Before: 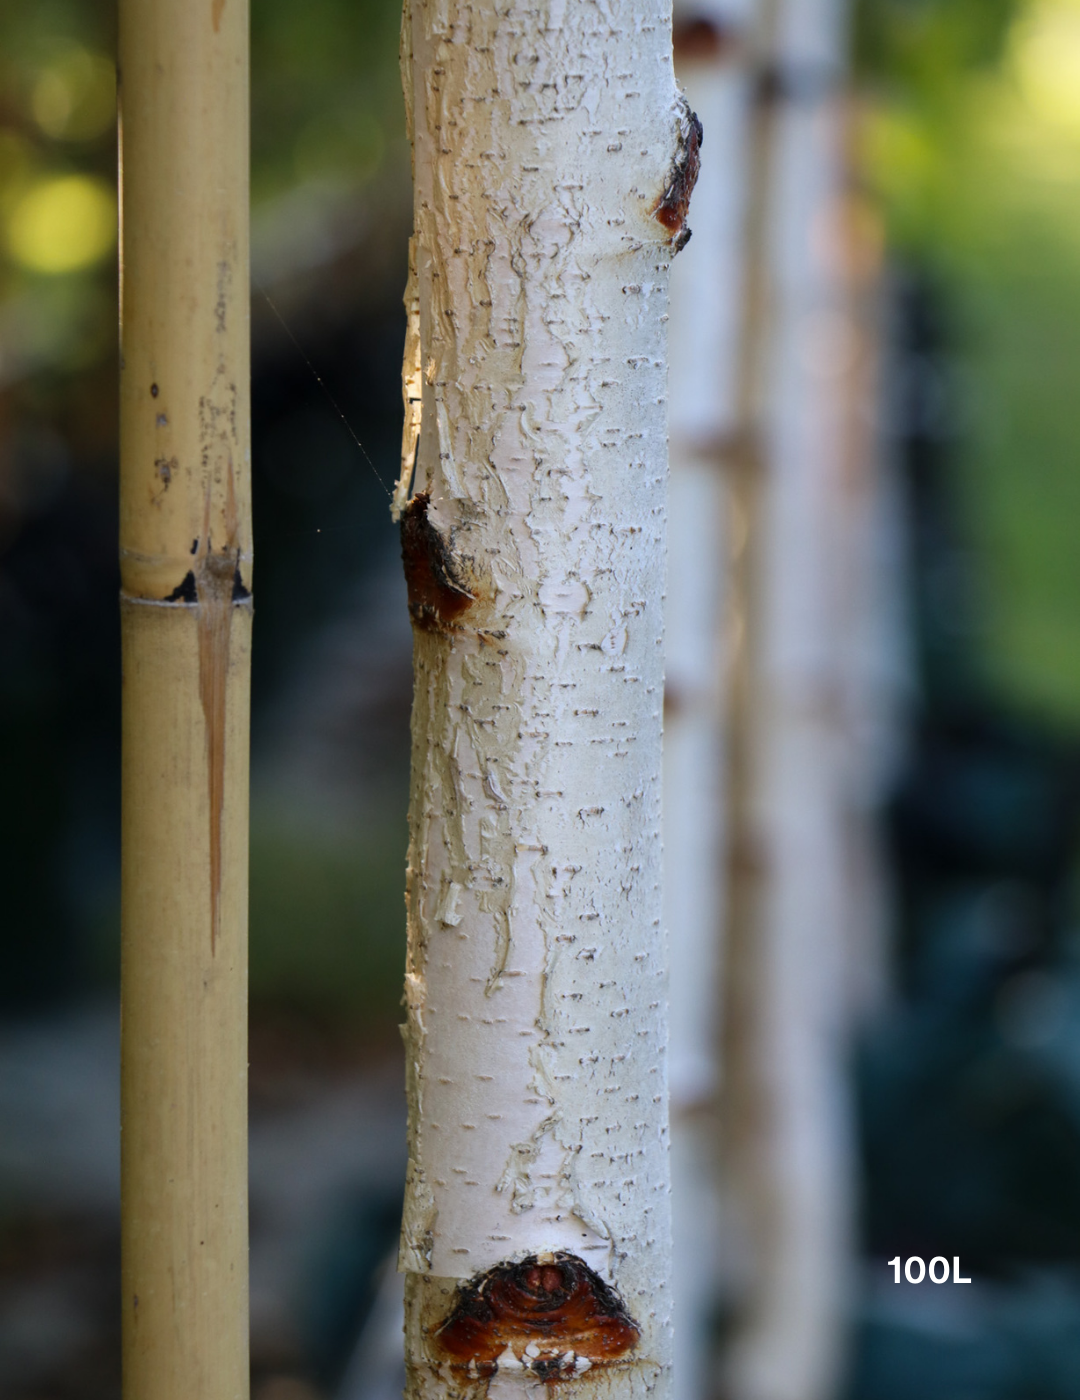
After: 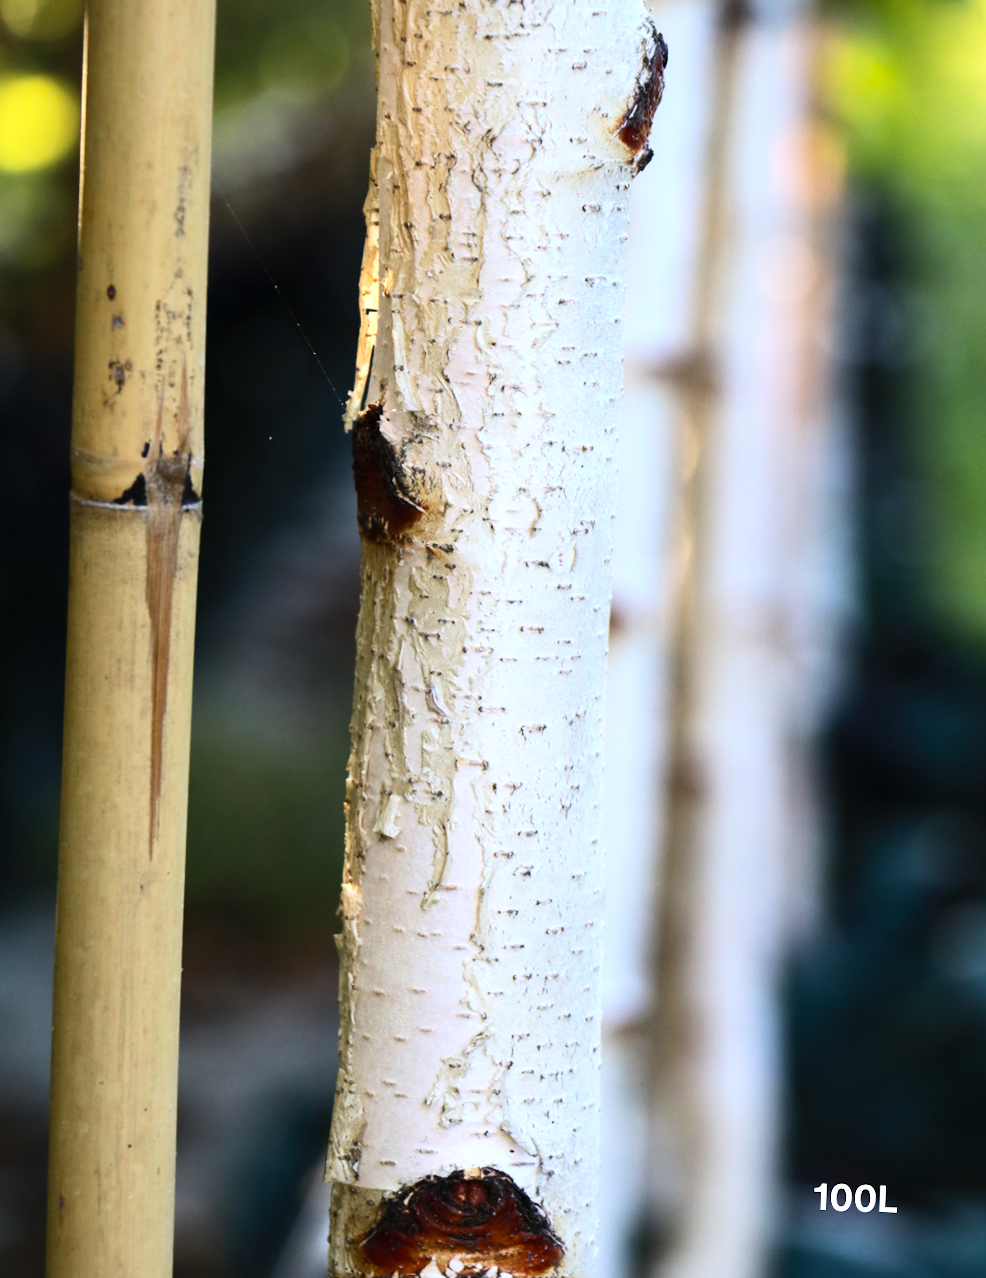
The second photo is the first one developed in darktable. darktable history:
crop and rotate: angle -1.96°, left 3.097%, top 4.154%, right 1.586%, bottom 0.529%
contrast brightness saturation: contrast 0.2, brightness 0.16, saturation 0.22
tone equalizer: -8 EV -0.75 EV, -7 EV -0.7 EV, -6 EV -0.6 EV, -5 EV -0.4 EV, -3 EV 0.4 EV, -2 EV 0.6 EV, -1 EV 0.7 EV, +0 EV 0.75 EV, edges refinement/feathering 500, mask exposure compensation -1.57 EV, preserve details no
